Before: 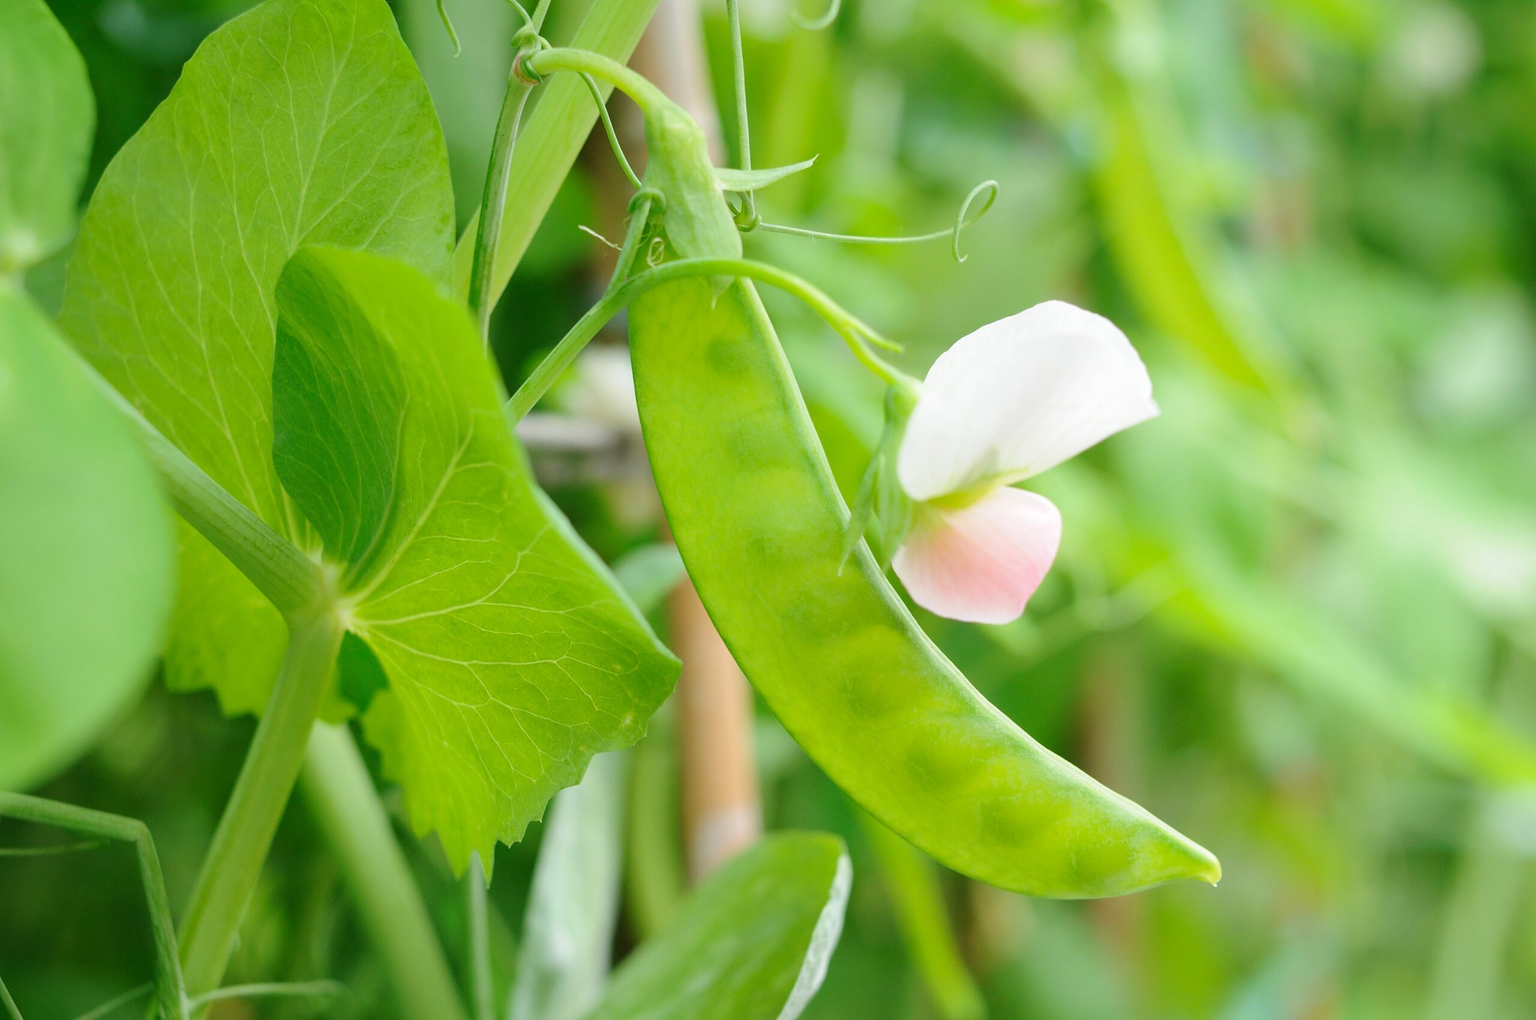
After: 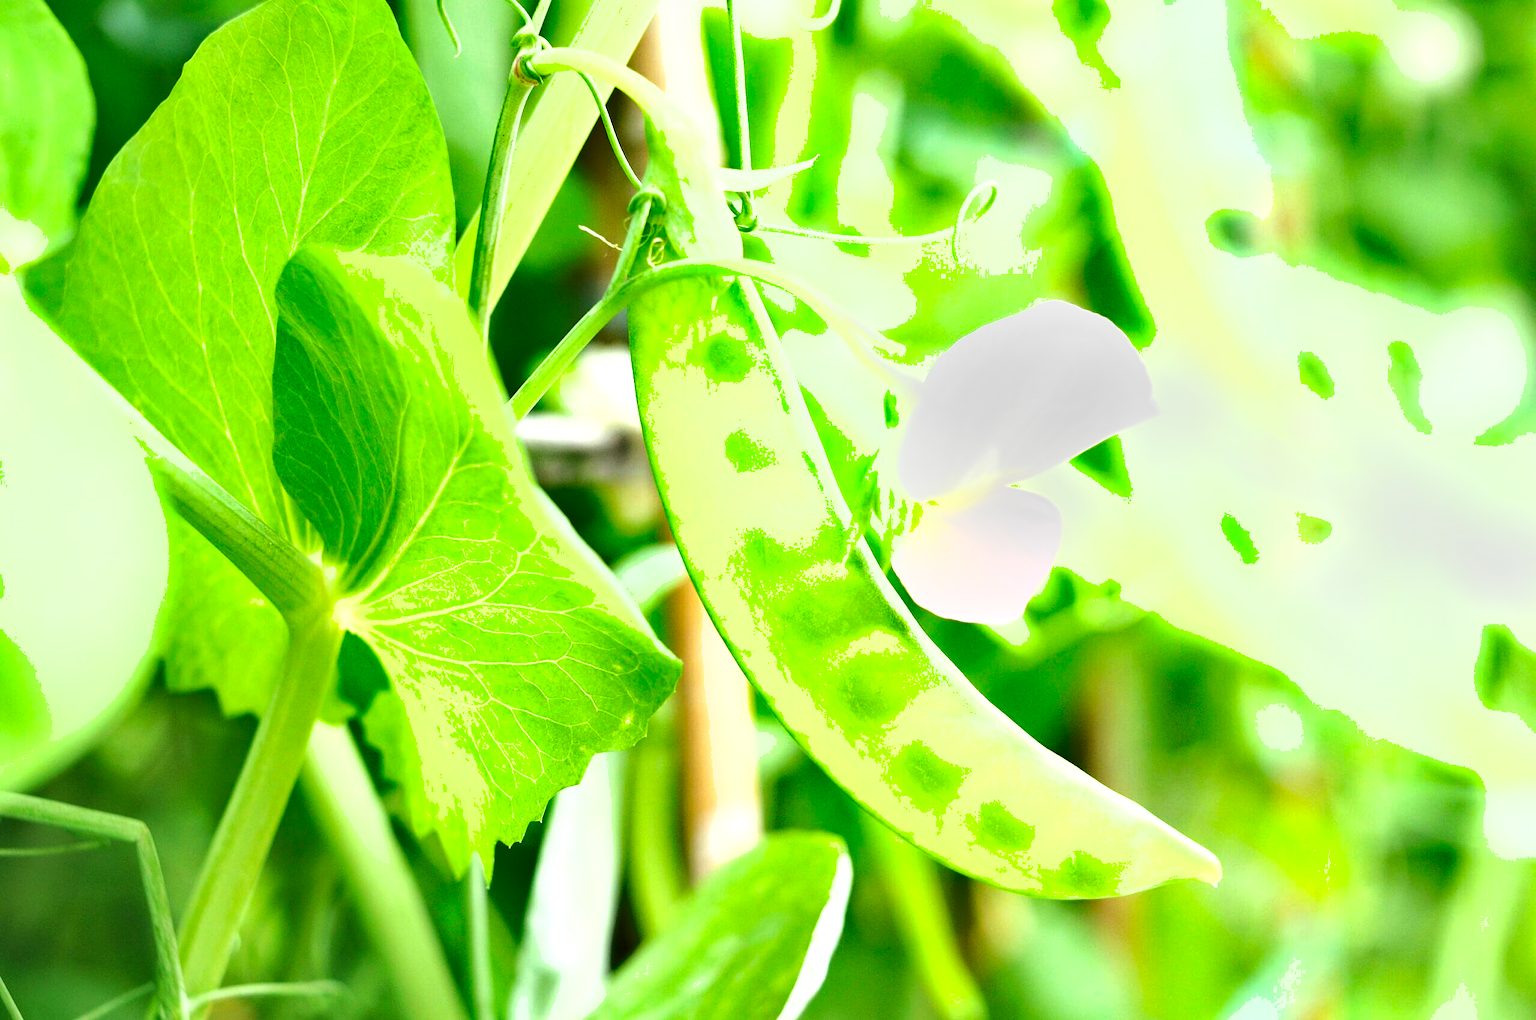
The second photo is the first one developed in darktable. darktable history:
exposure: exposure 1.15 EV, compensate highlight preservation false
rgb levels: levels [[0.029, 0.461, 0.922], [0, 0.5, 1], [0, 0.5, 1]]
shadows and highlights: soften with gaussian
